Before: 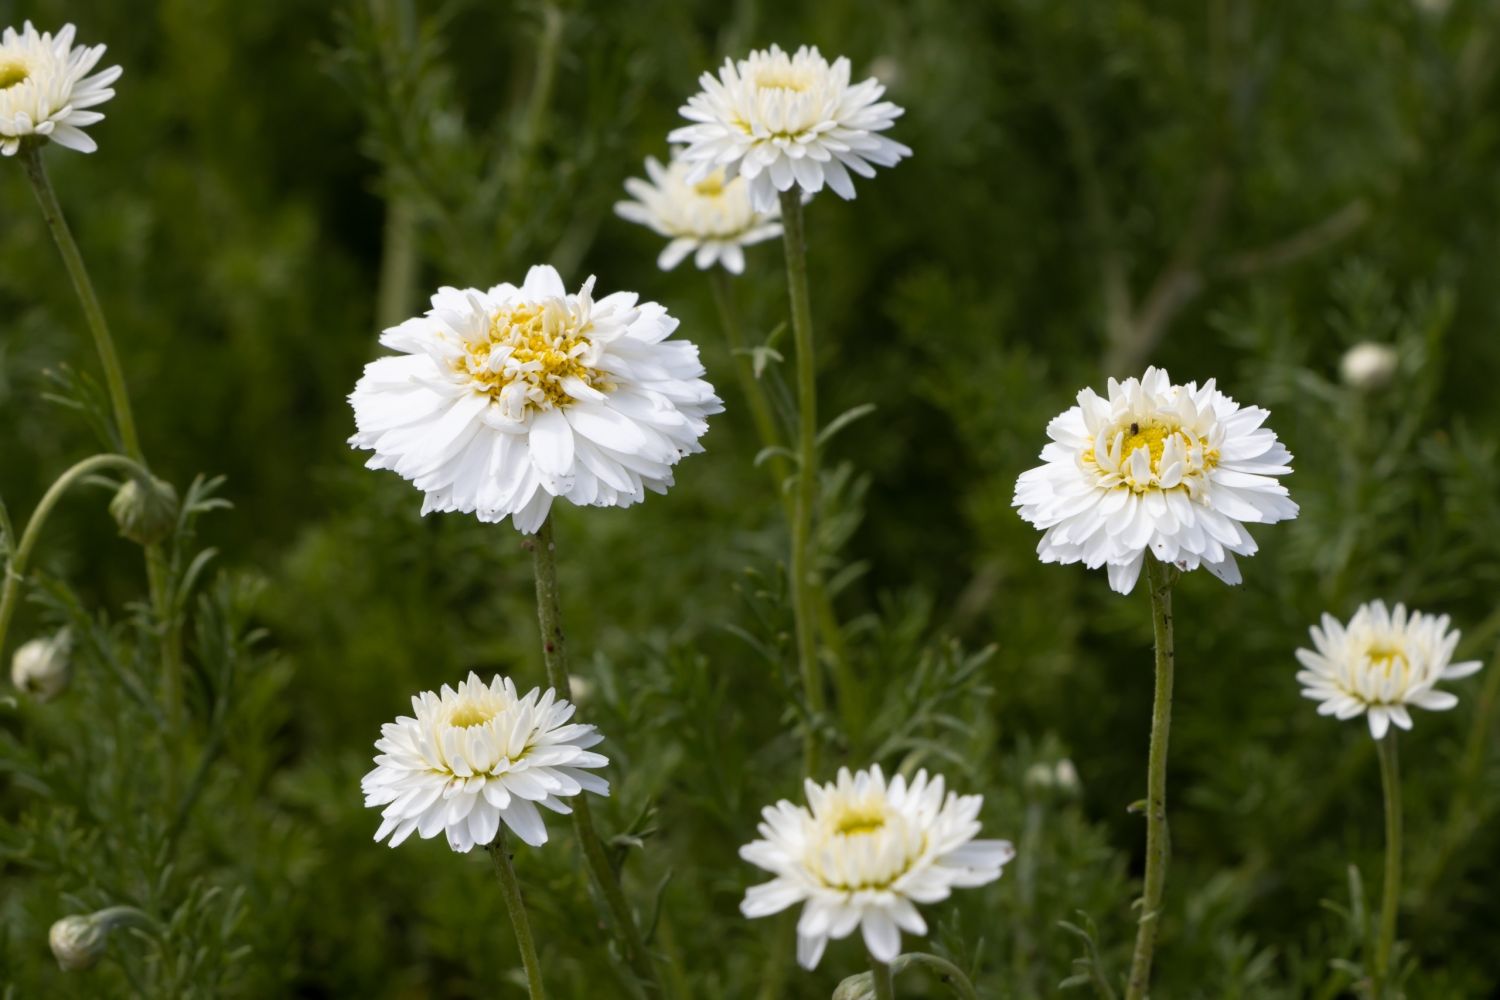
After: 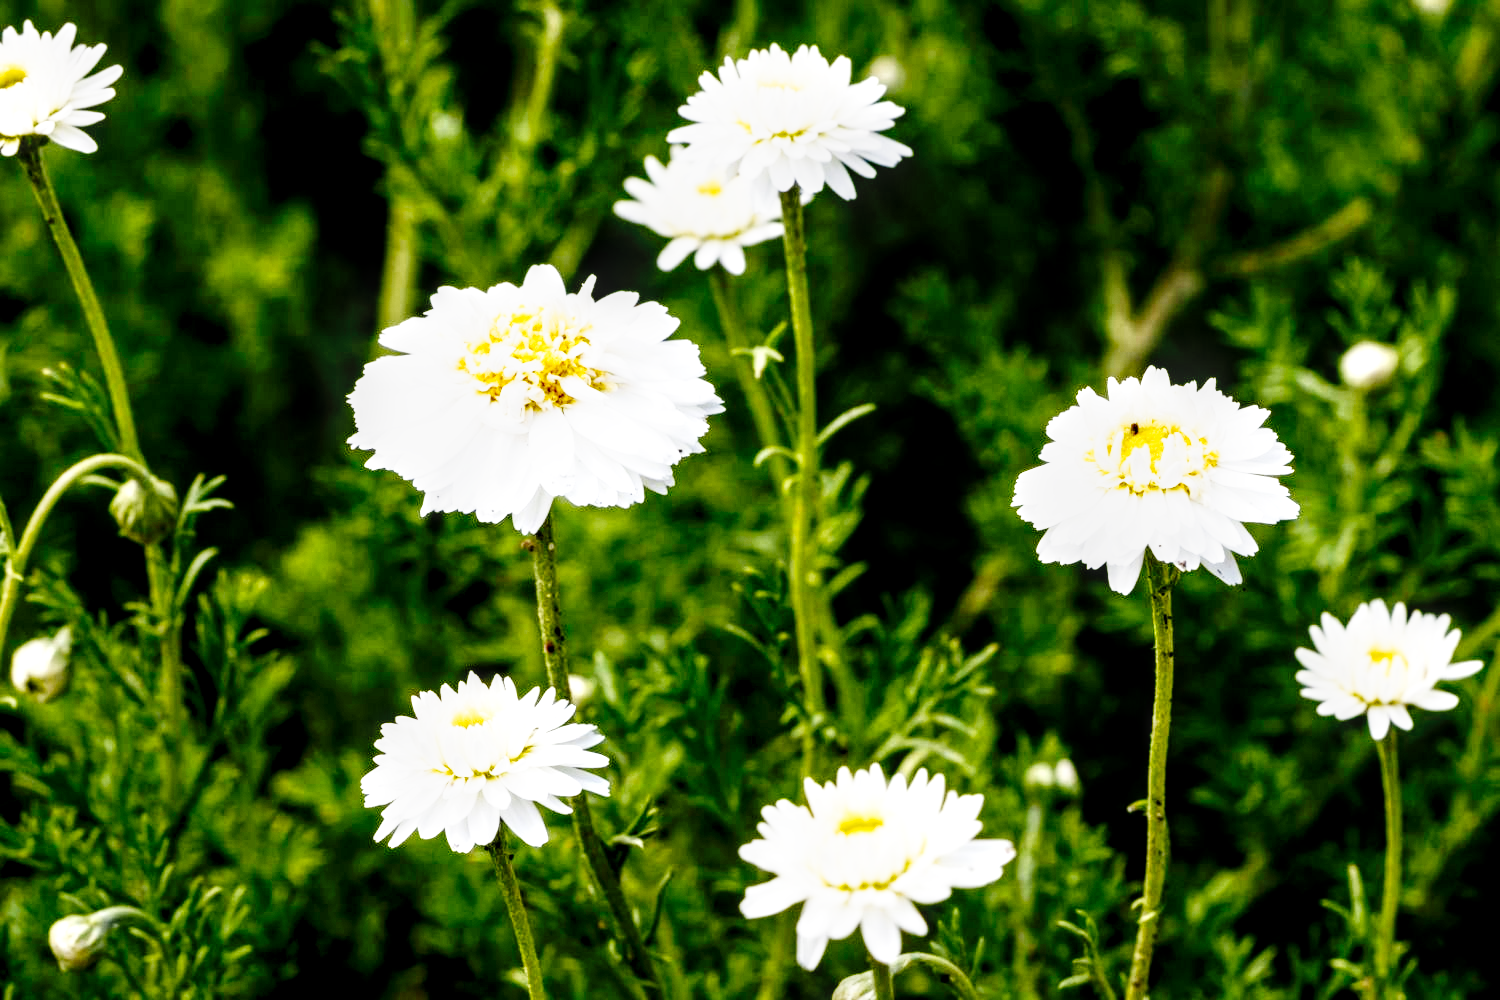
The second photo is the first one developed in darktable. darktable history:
local contrast: detail 144%
base curve: curves: ch0 [(0, 0) (0.007, 0.004) (0.027, 0.03) (0.046, 0.07) (0.207, 0.54) (0.442, 0.872) (0.673, 0.972) (1, 1)], preserve colors none
tone curve: curves: ch0 [(0, 0) (0.003, 0) (0.011, 0.001) (0.025, 0.003) (0.044, 0.005) (0.069, 0.012) (0.1, 0.023) (0.136, 0.039) (0.177, 0.088) (0.224, 0.15) (0.277, 0.239) (0.335, 0.334) (0.399, 0.43) (0.468, 0.526) (0.543, 0.621) (0.623, 0.711) (0.709, 0.791) (0.801, 0.87) (0.898, 0.949) (1, 1)], preserve colors none
